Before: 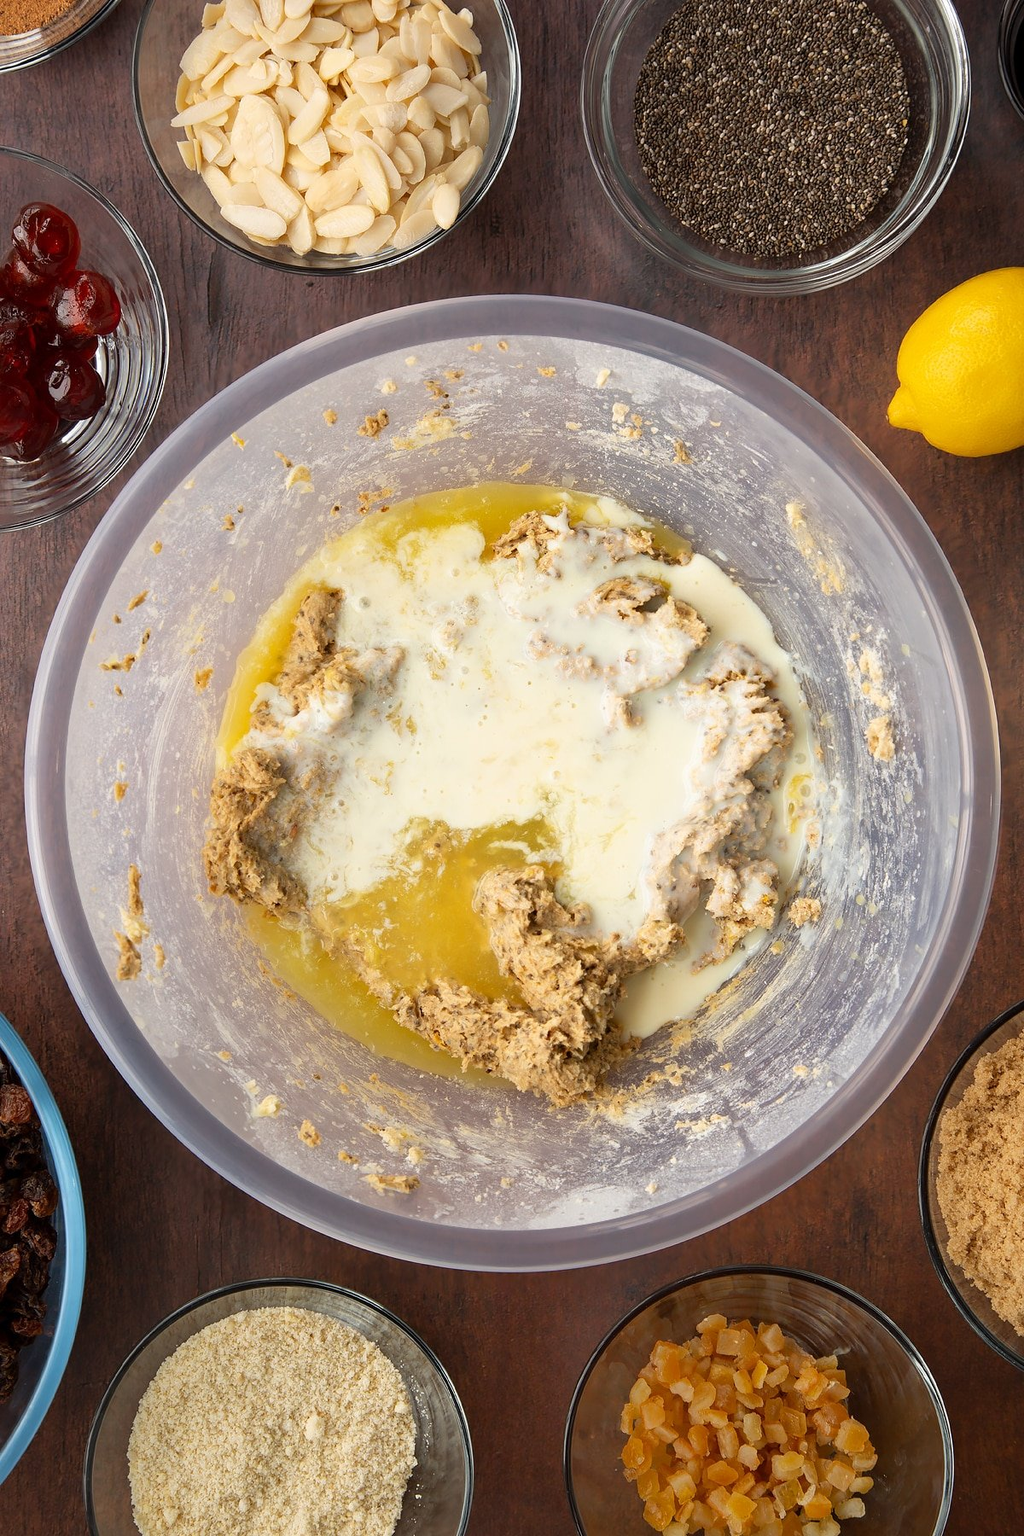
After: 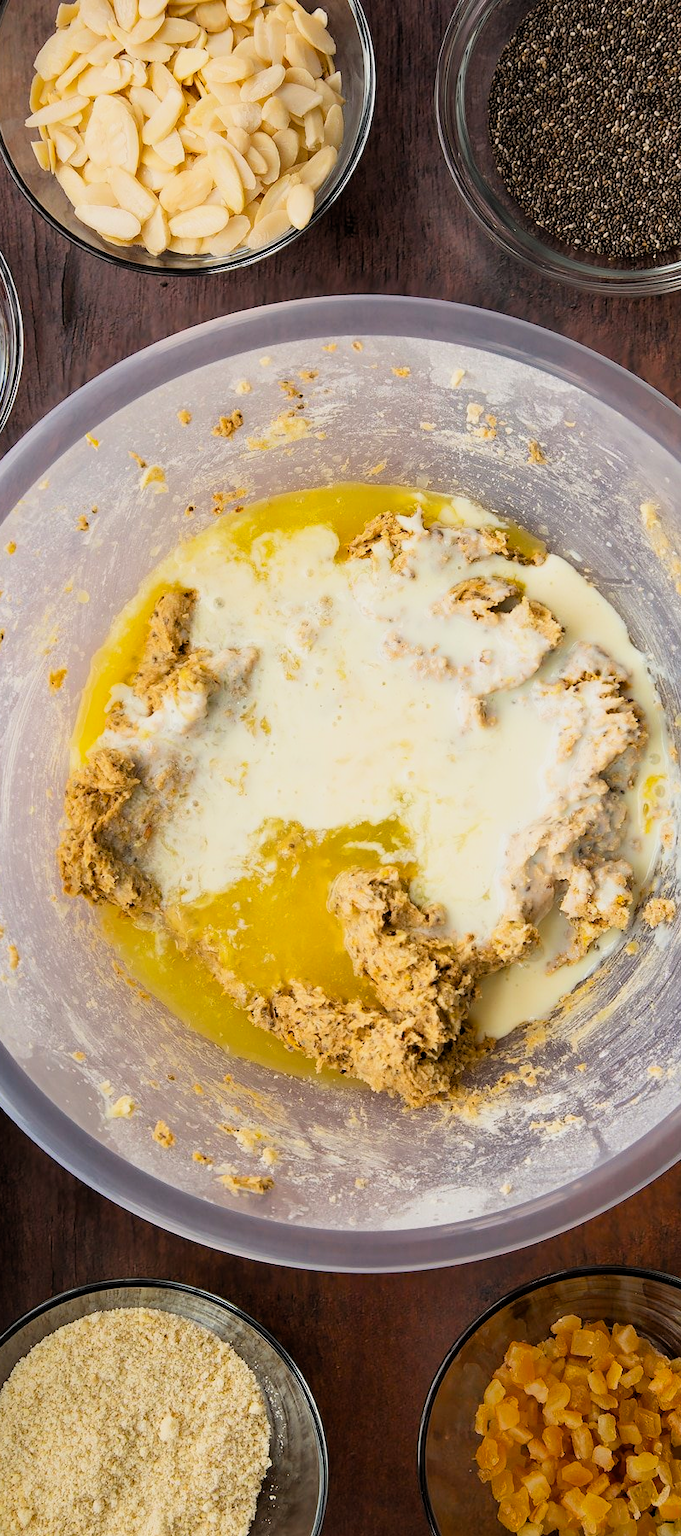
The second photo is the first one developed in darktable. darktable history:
filmic rgb: middle gray luminance 12.75%, black relative exposure -10.07 EV, white relative exposure 3.47 EV, target black luminance 0%, hardness 5.7, latitude 45.26%, contrast 1.221, highlights saturation mix 4.89%, shadows ↔ highlights balance 27.05%
crop and rotate: left 14.315%, right 19.157%
color balance rgb: power › hue 329.92°, perceptual saturation grading › global saturation 25.824%
